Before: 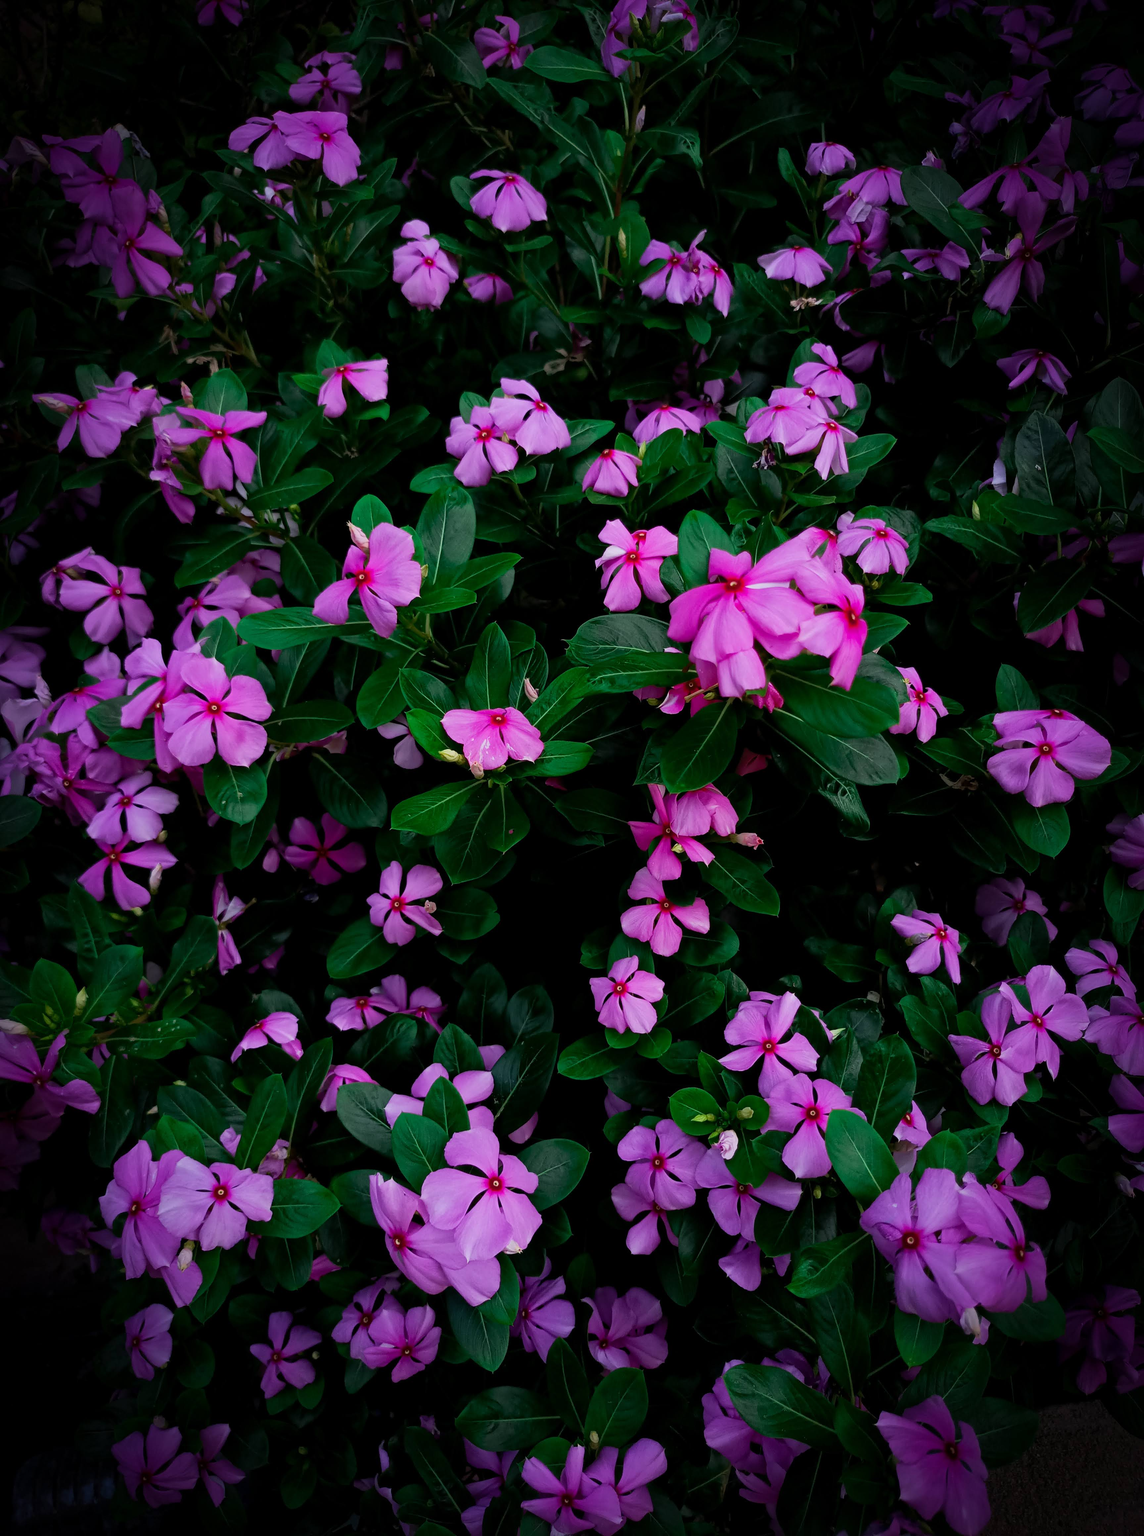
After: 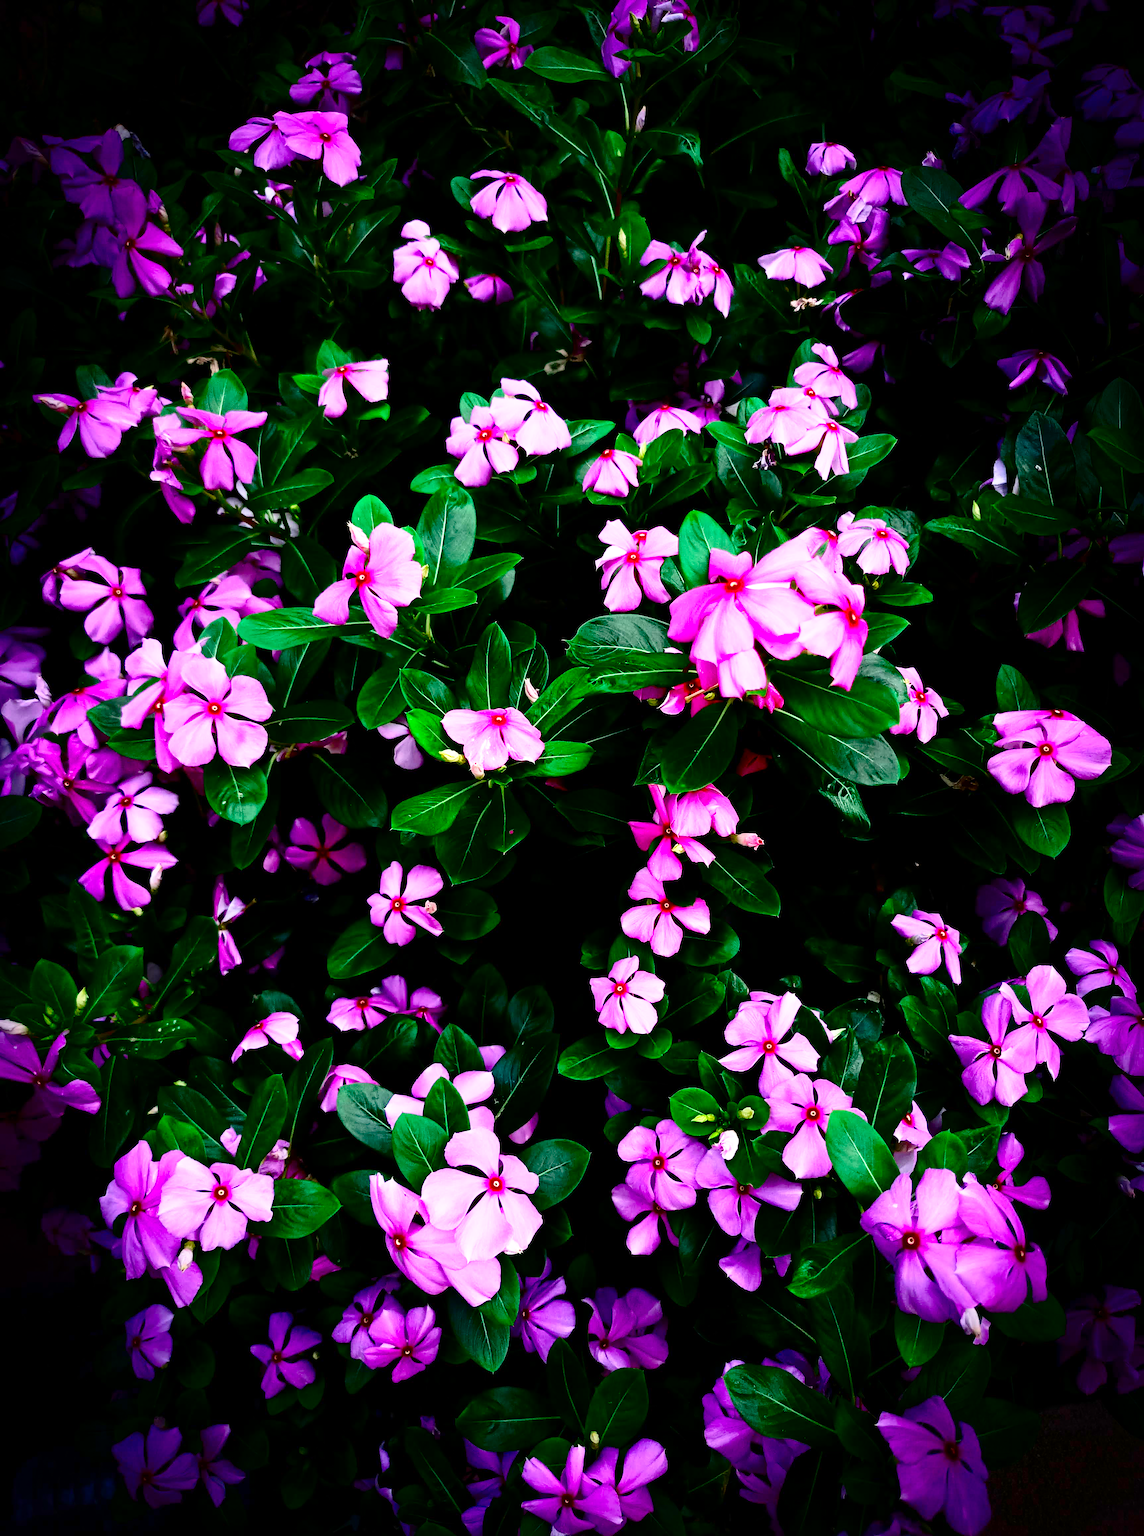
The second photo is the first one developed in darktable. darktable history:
base curve: curves: ch0 [(0, 0) (0.028, 0.03) (0.121, 0.232) (0.46, 0.748) (0.859, 0.968) (1, 1)], preserve colors none
exposure: black level correction 0, exposure 1 EV, compensate highlight preservation false
contrast brightness saturation: contrast 0.22, brightness -0.181, saturation 0.239
